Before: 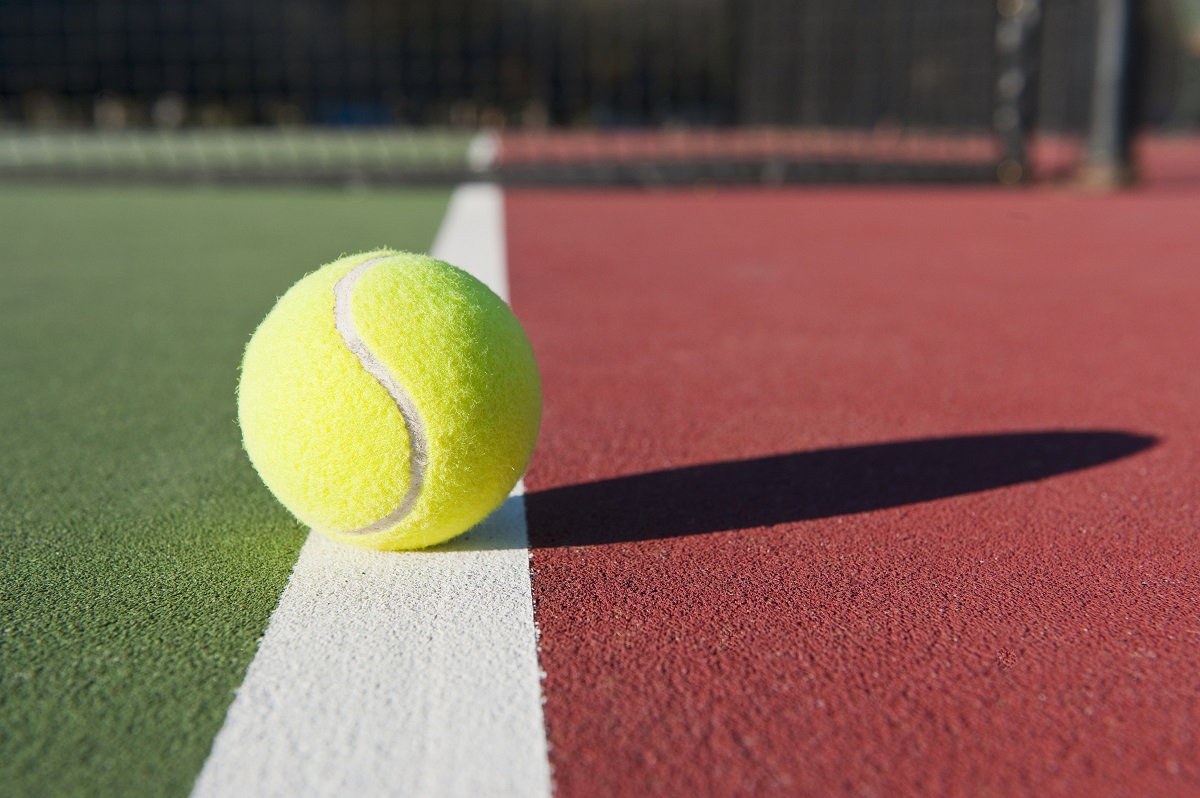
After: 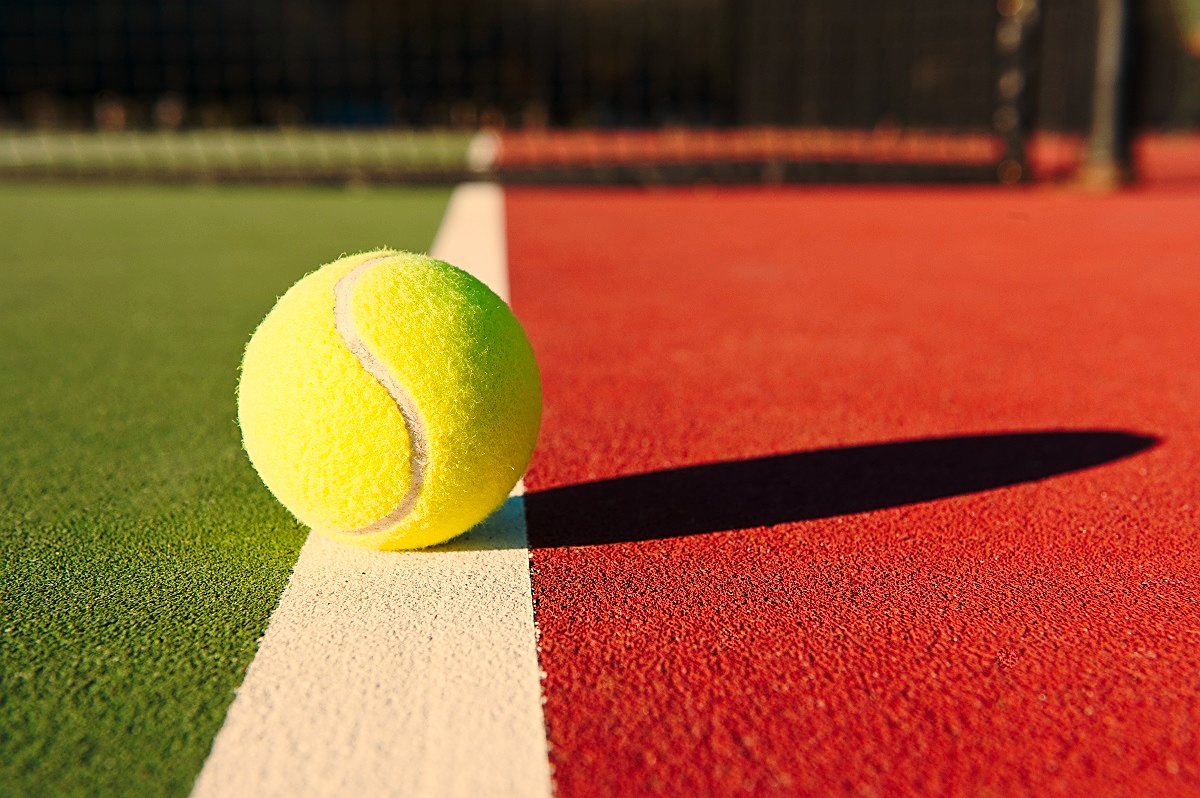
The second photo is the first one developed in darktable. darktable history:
sharpen: on, module defaults
white balance: red 1.123, blue 0.83
base curve: curves: ch0 [(0, 0) (0.073, 0.04) (0.157, 0.139) (0.492, 0.492) (0.758, 0.758) (1, 1)], preserve colors none
